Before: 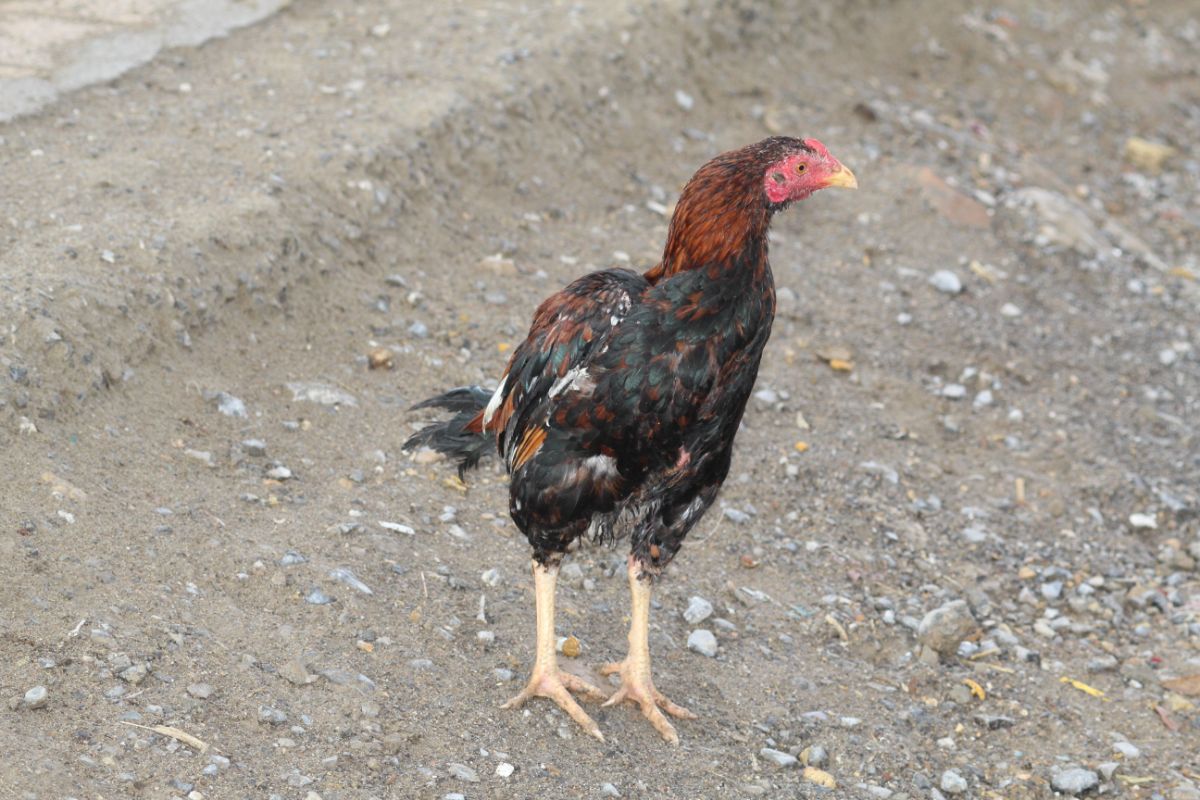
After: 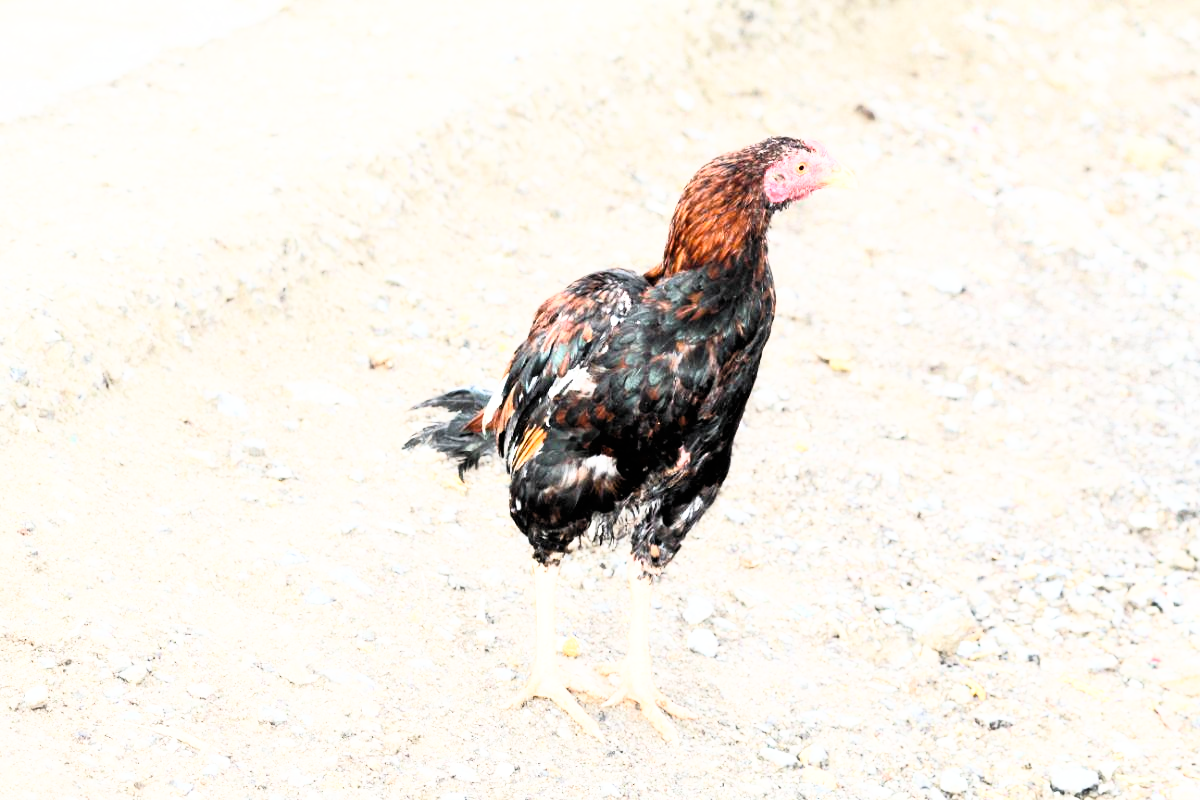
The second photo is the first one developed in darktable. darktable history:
base curve: curves: ch0 [(0, 0) (0.012, 0.01) (0.073, 0.168) (0.31, 0.711) (0.645, 0.957) (1, 1)], preserve colors none
tone curve: curves: ch0 [(0, 0) (0.003, 0) (0.011, 0.001) (0.025, 0.002) (0.044, 0.004) (0.069, 0.006) (0.1, 0.009) (0.136, 0.03) (0.177, 0.076) (0.224, 0.13) (0.277, 0.202) (0.335, 0.28) (0.399, 0.367) (0.468, 0.46) (0.543, 0.562) (0.623, 0.67) (0.709, 0.787) (0.801, 0.889) (0.898, 0.972) (1, 1)], color space Lab, linked channels, preserve colors none
shadows and highlights: shadows 0.976, highlights 40.95
